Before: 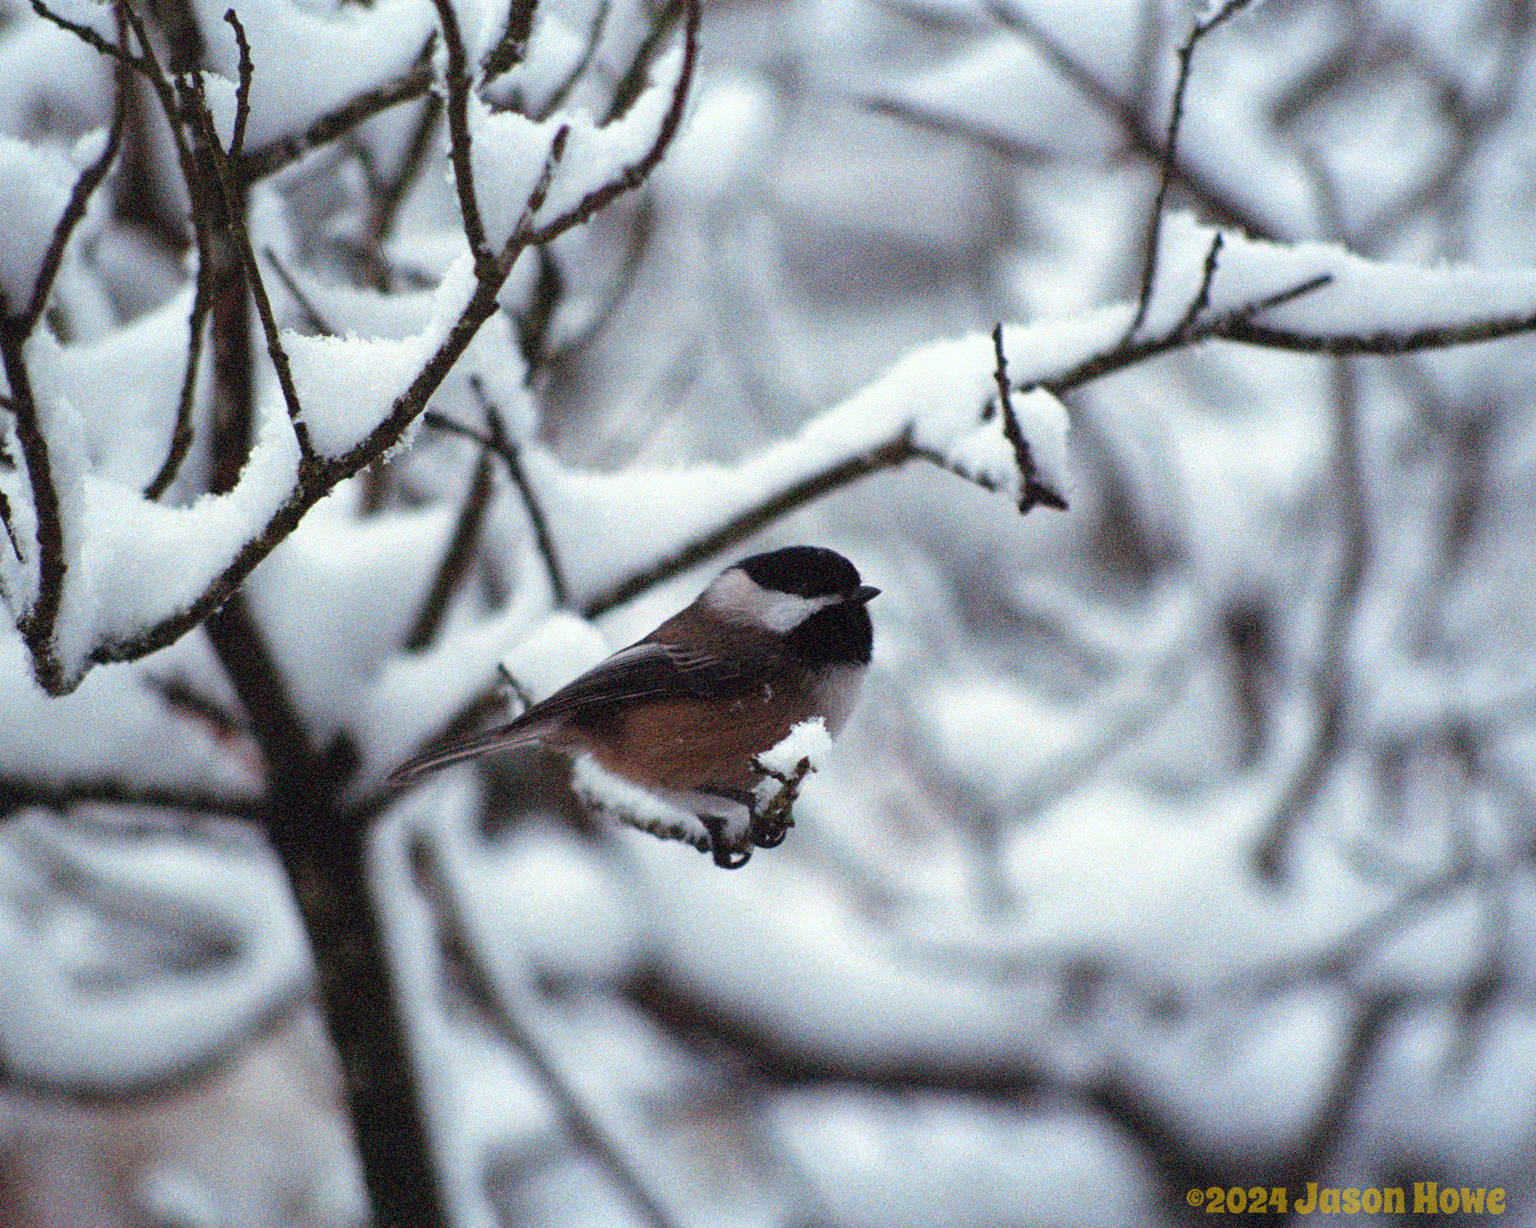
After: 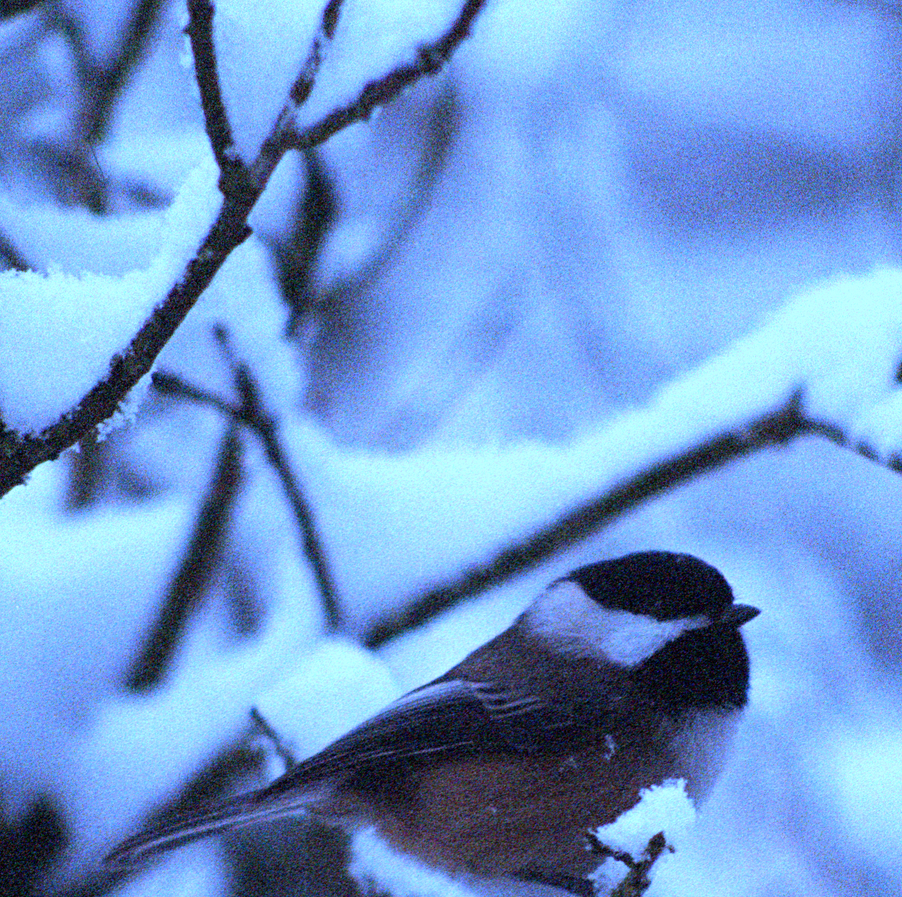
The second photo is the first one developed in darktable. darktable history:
crop: left 20.248%, top 10.86%, right 35.675%, bottom 34.321%
white balance: red 0.766, blue 1.537
